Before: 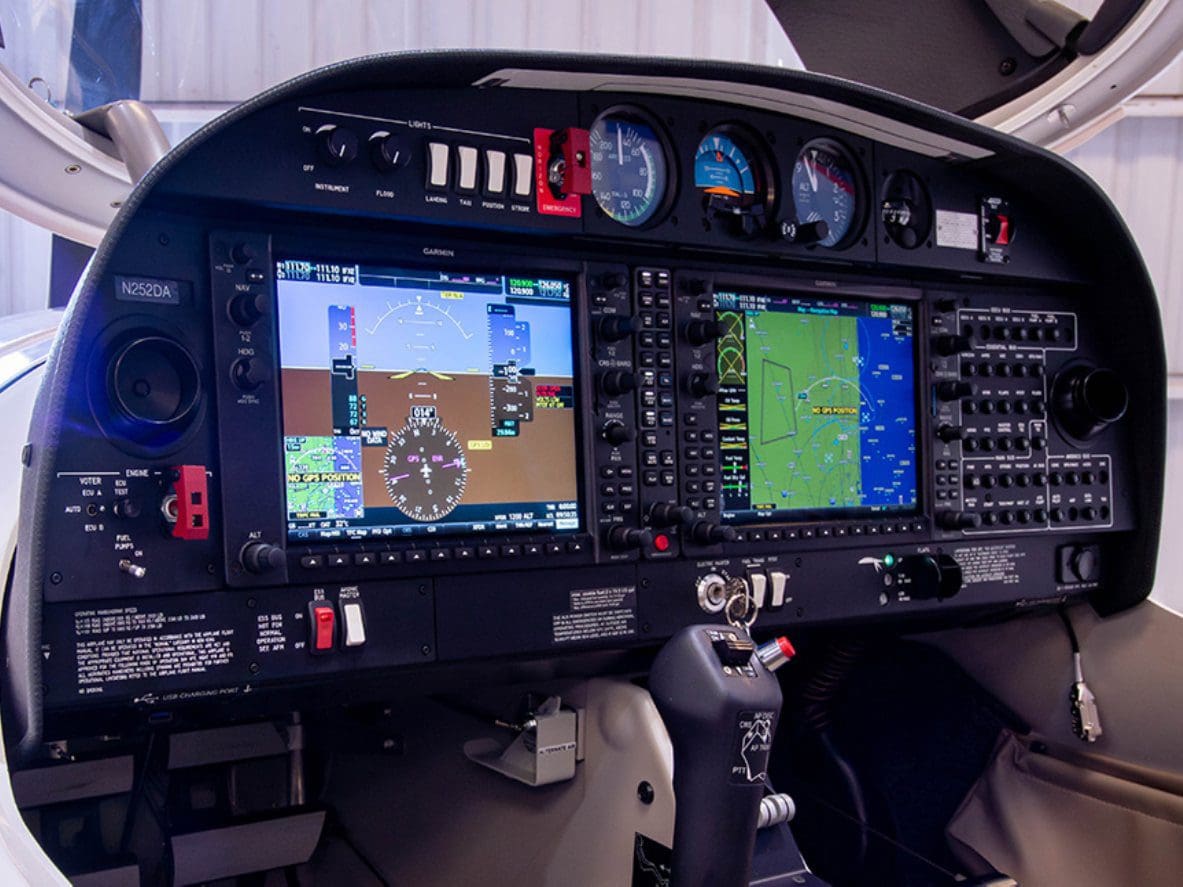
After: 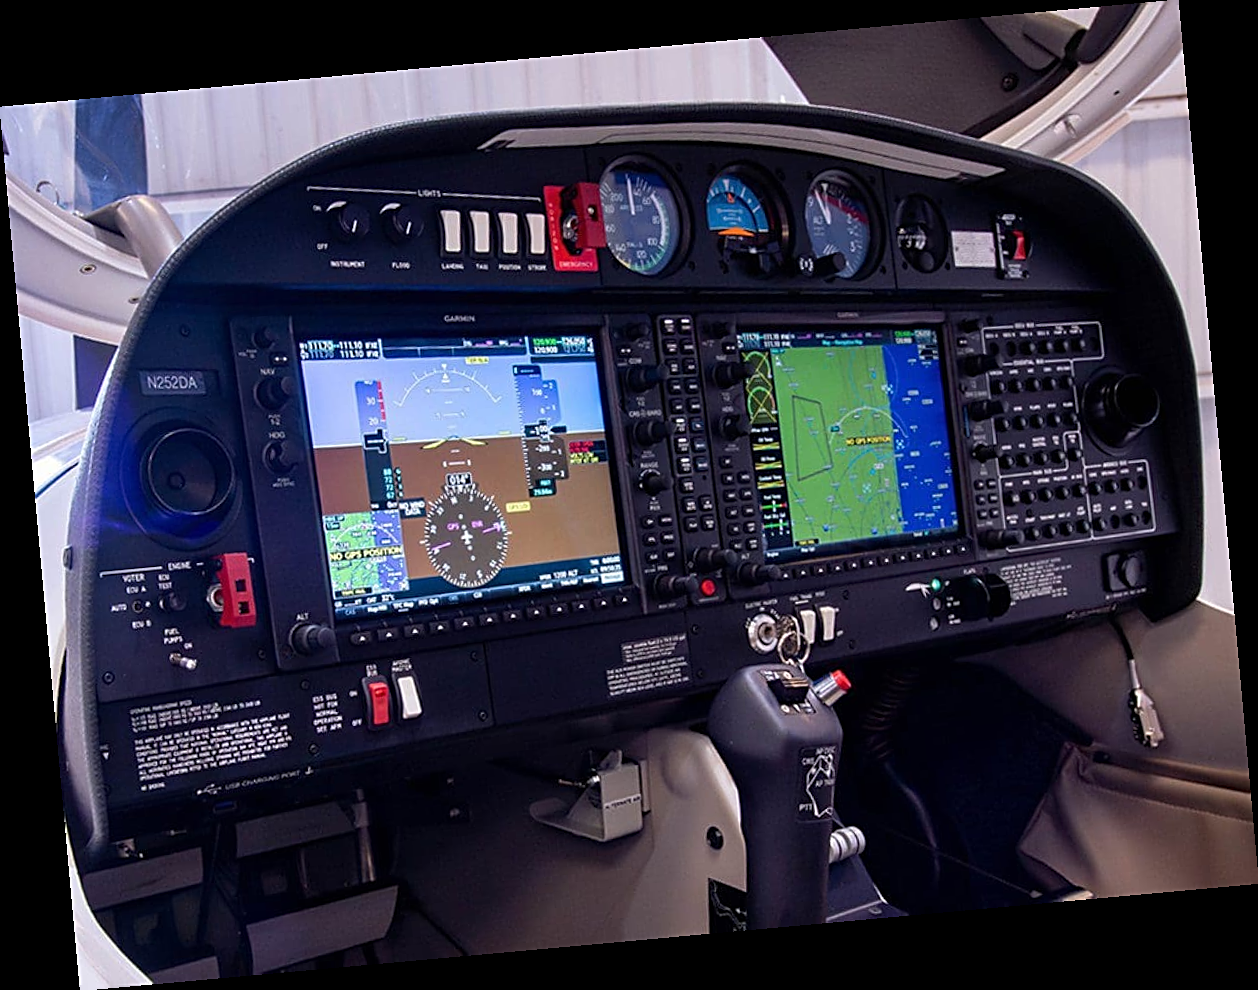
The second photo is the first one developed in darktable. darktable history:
sharpen: amount 0.55
rotate and perspective: rotation -5.2°, automatic cropping off
